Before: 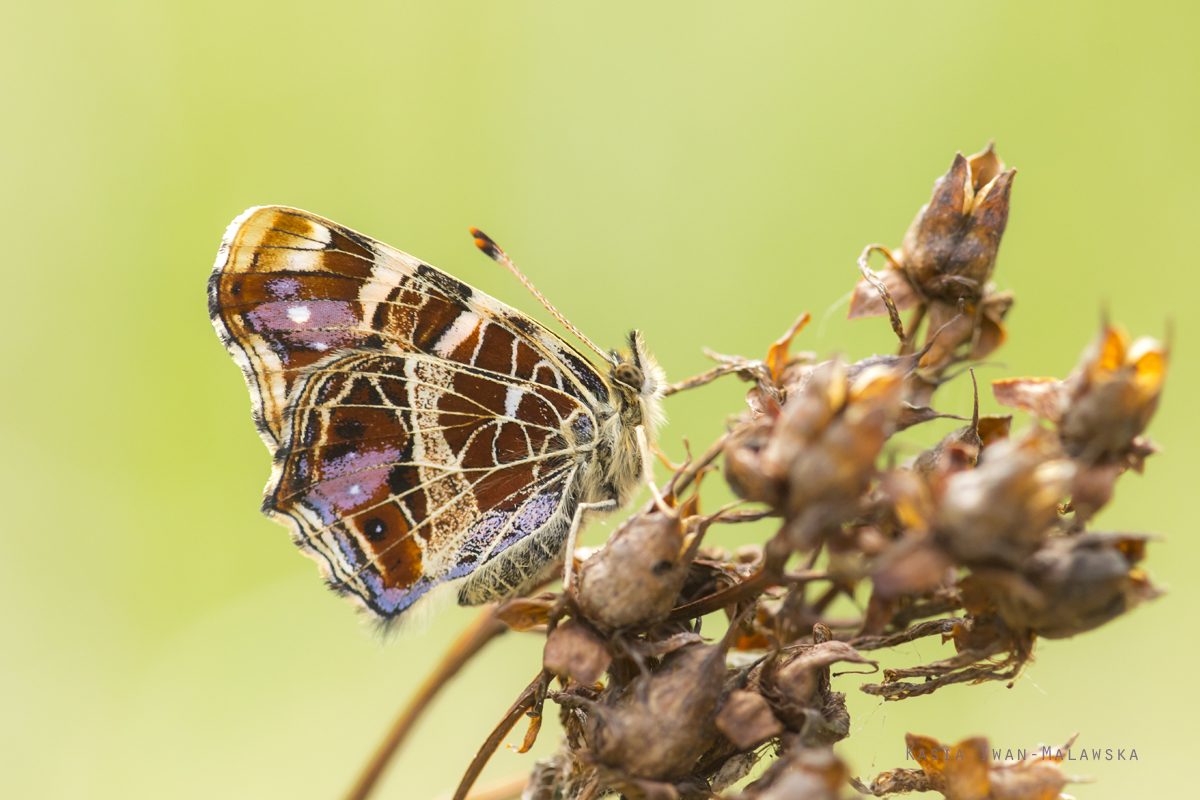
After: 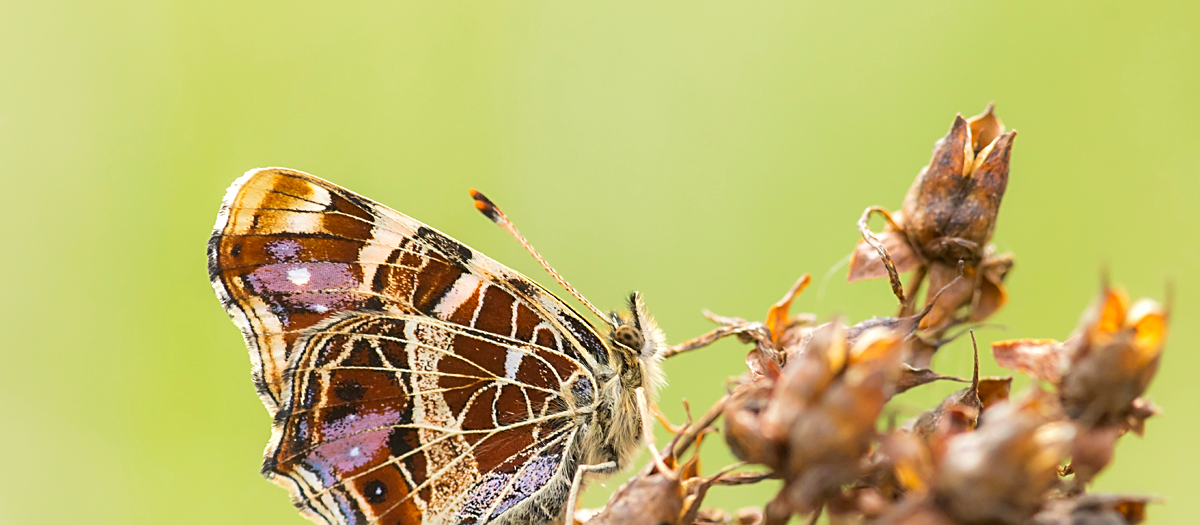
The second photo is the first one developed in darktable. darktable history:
crop and rotate: top 4.848%, bottom 29.503%
sharpen: on, module defaults
